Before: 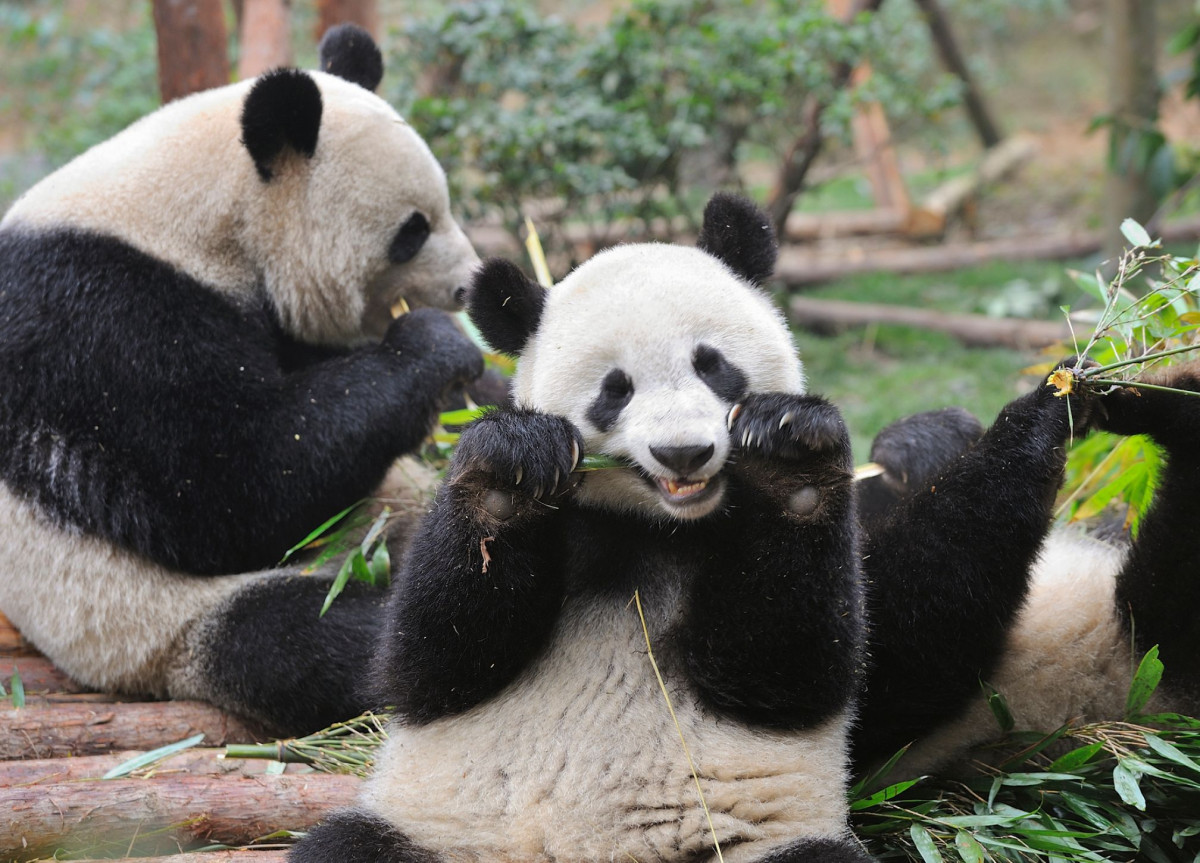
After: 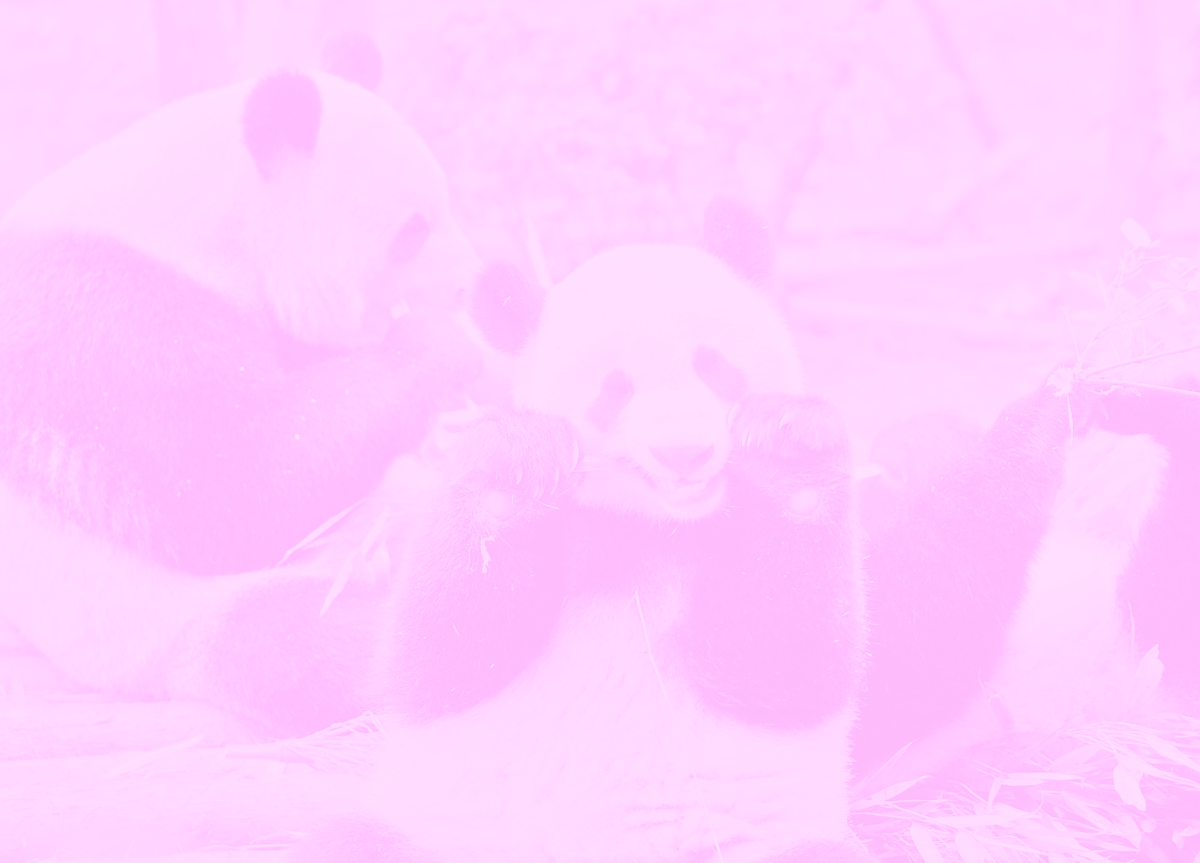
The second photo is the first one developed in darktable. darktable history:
colorize: hue 331.2°, saturation 75%, source mix 30.28%, lightness 70.52%, version 1
white balance: red 0.974, blue 1.044
contrast brightness saturation: contrast -0.32, brightness 0.75, saturation -0.78
tone equalizer: -7 EV 0.15 EV, -6 EV 0.6 EV, -5 EV 1.15 EV, -4 EV 1.33 EV, -3 EV 1.15 EV, -2 EV 0.6 EV, -1 EV 0.15 EV, mask exposure compensation -0.5 EV
